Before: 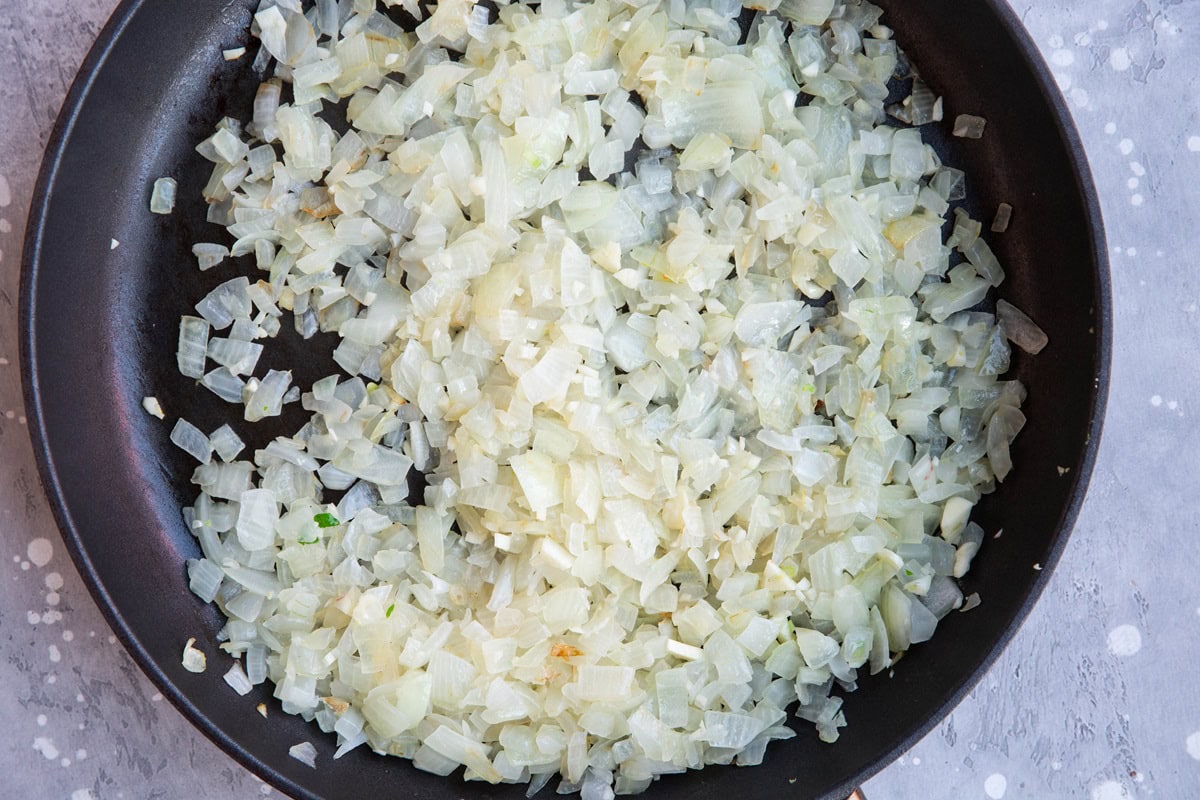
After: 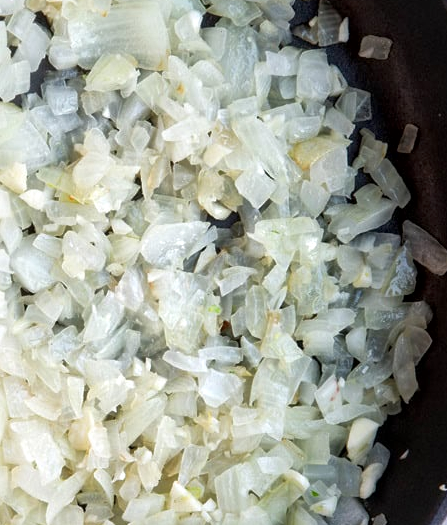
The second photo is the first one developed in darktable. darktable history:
crop and rotate: left 49.531%, top 10.101%, right 13.163%, bottom 24.178%
local contrast: mode bilateral grid, contrast 20, coarseness 49, detail 172%, midtone range 0.2
